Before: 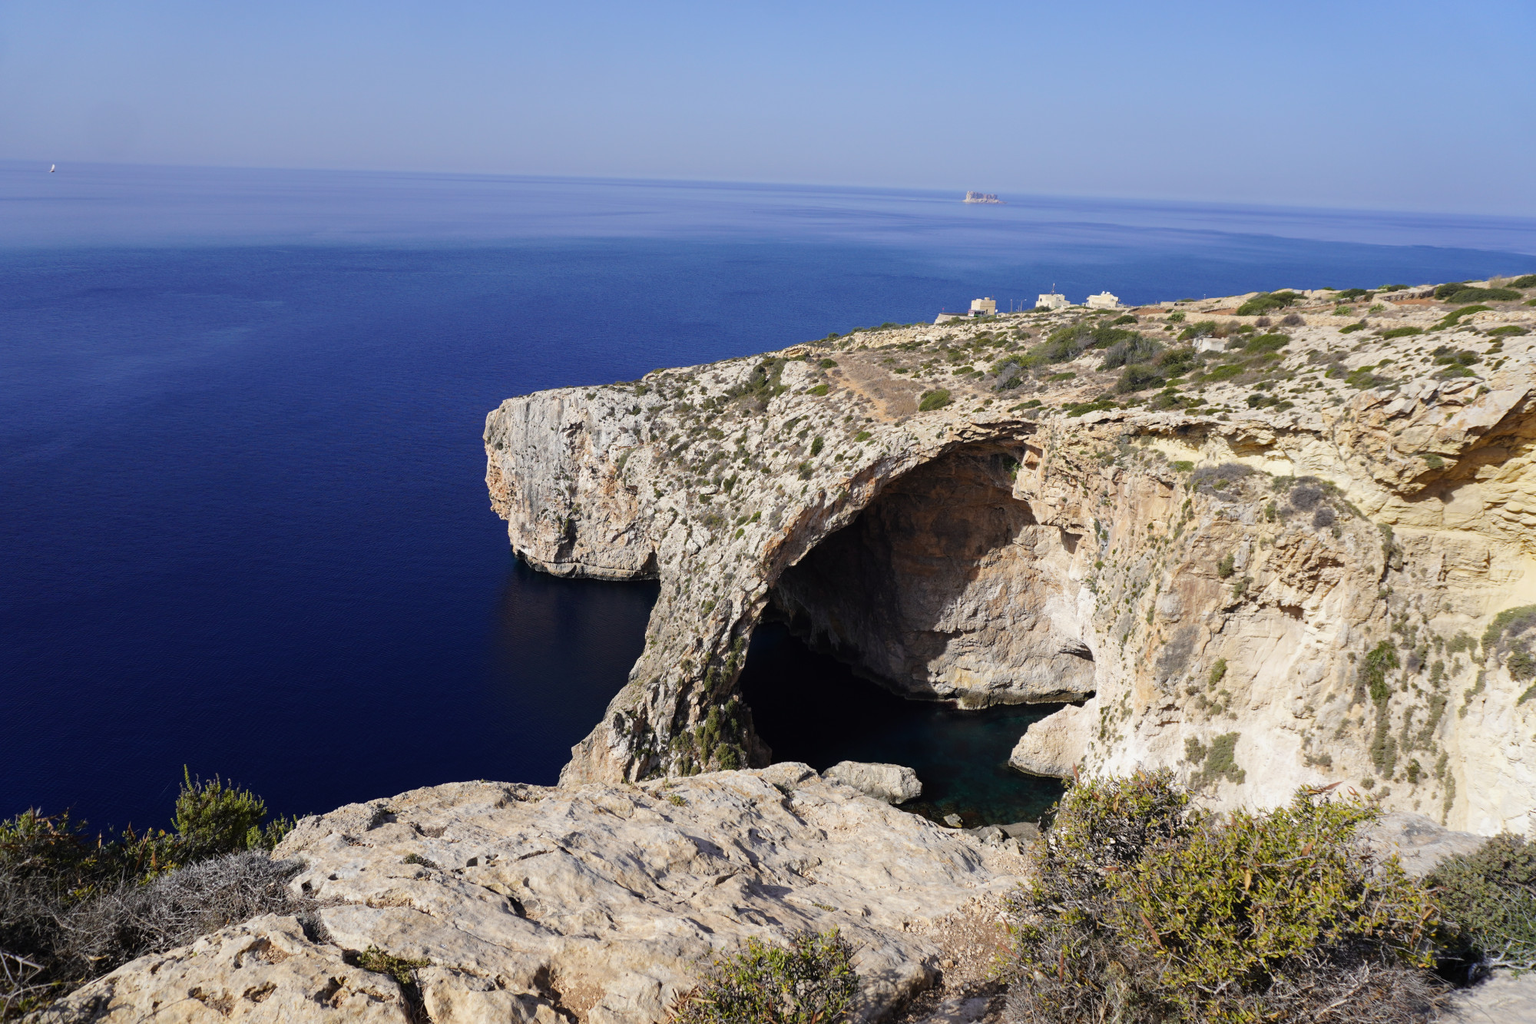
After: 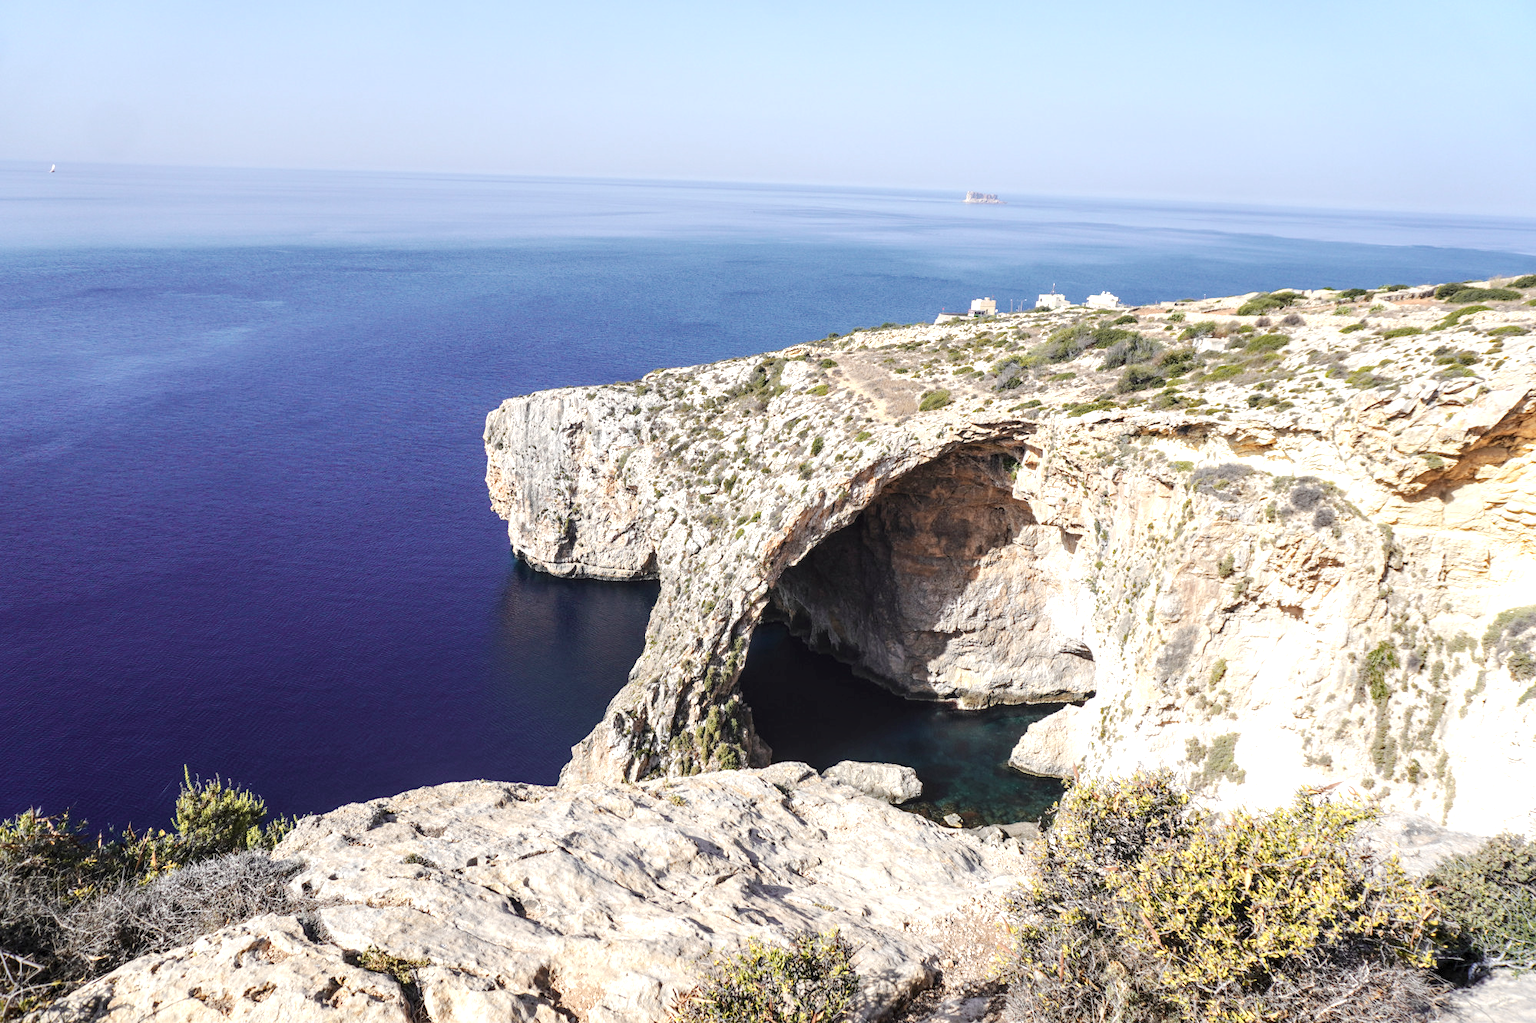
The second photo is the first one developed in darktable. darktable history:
base curve: curves: ch0 [(0, 0) (0.158, 0.273) (0.879, 0.895) (1, 1)], preserve colors none
local contrast: highlights 61%, detail 143%, midtone range 0.428
exposure: black level correction 0, exposure 0.5 EV, compensate highlight preservation false
color zones: curves: ch0 [(0.018, 0.548) (0.224, 0.64) (0.425, 0.447) (0.675, 0.575) (0.732, 0.579)]; ch1 [(0.066, 0.487) (0.25, 0.5) (0.404, 0.43) (0.75, 0.421) (0.956, 0.421)]; ch2 [(0.044, 0.561) (0.215, 0.465) (0.399, 0.544) (0.465, 0.548) (0.614, 0.447) (0.724, 0.43) (0.882, 0.623) (0.956, 0.632)]
